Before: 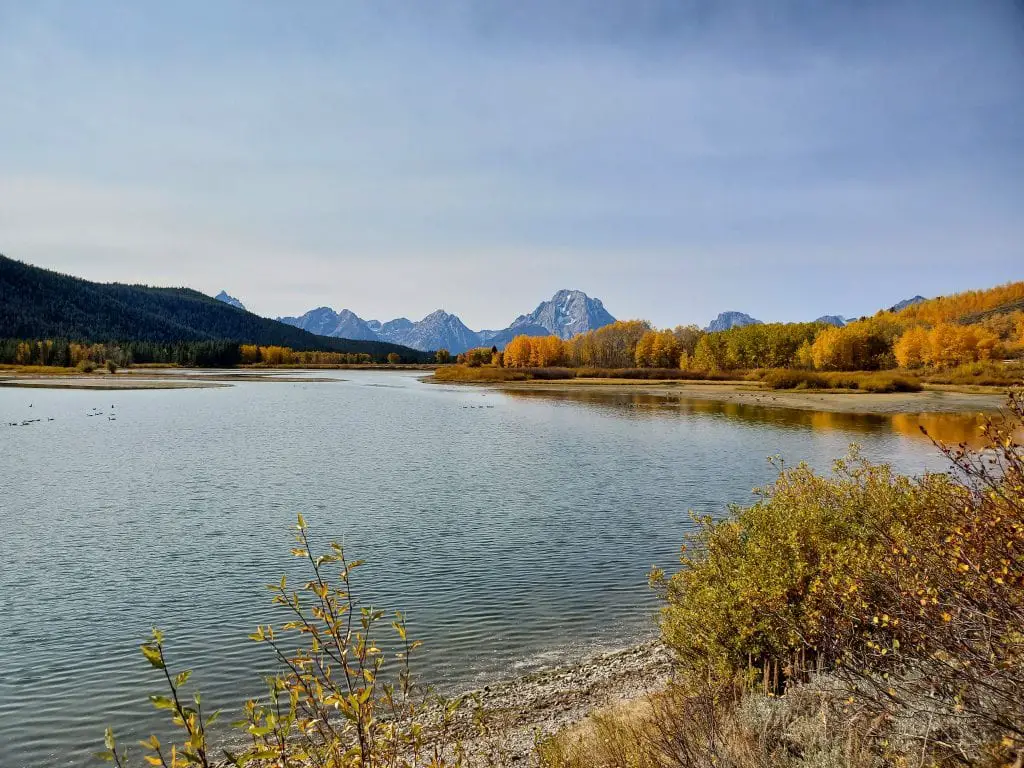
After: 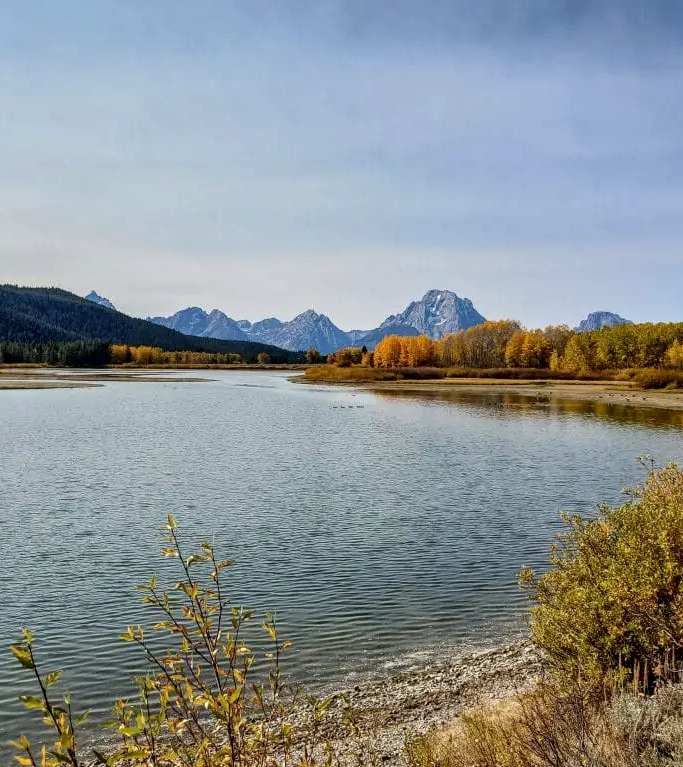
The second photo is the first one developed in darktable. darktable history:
local contrast: detail 130%
crop and rotate: left 12.719%, right 20.485%
